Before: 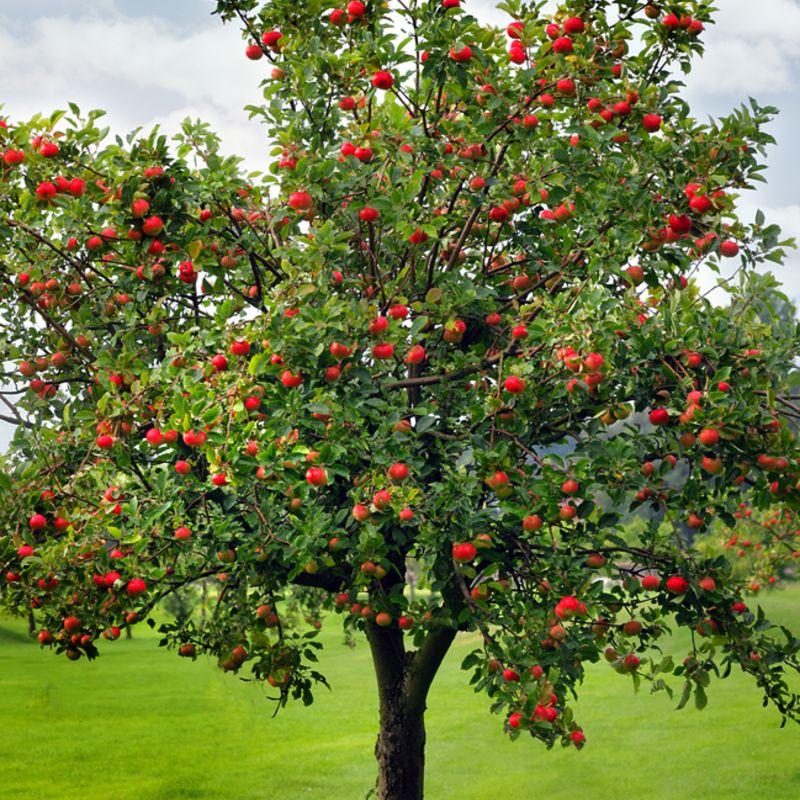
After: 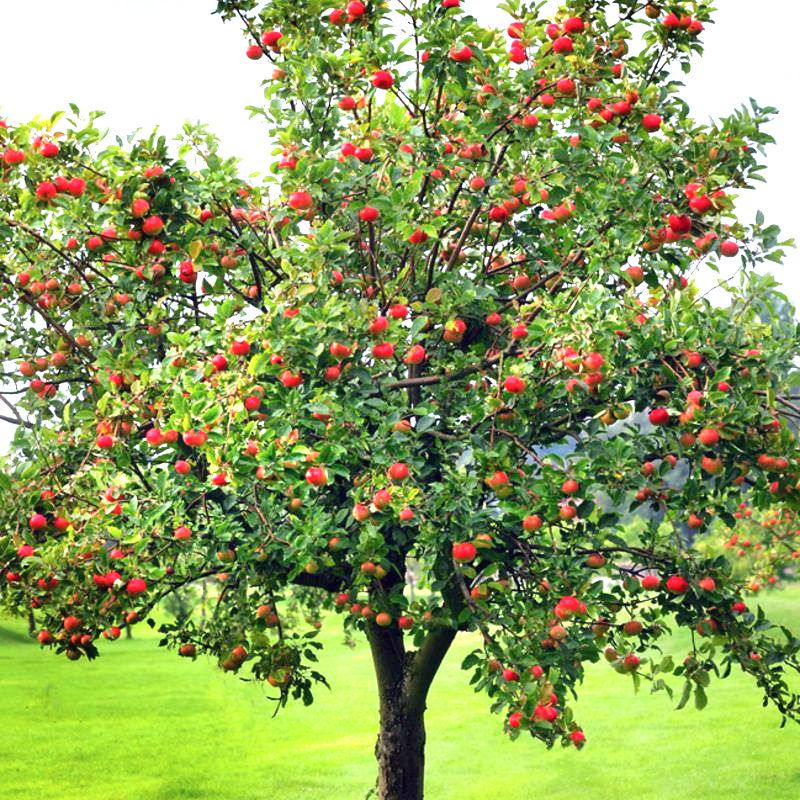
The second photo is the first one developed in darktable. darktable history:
white balance: emerald 1
color calibration: illuminant as shot in camera, x 0.358, y 0.373, temperature 4628.91 K
exposure: black level correction 0, exposure 1.1 EV, compensate exposure bias true, compensate highlight preservation false
